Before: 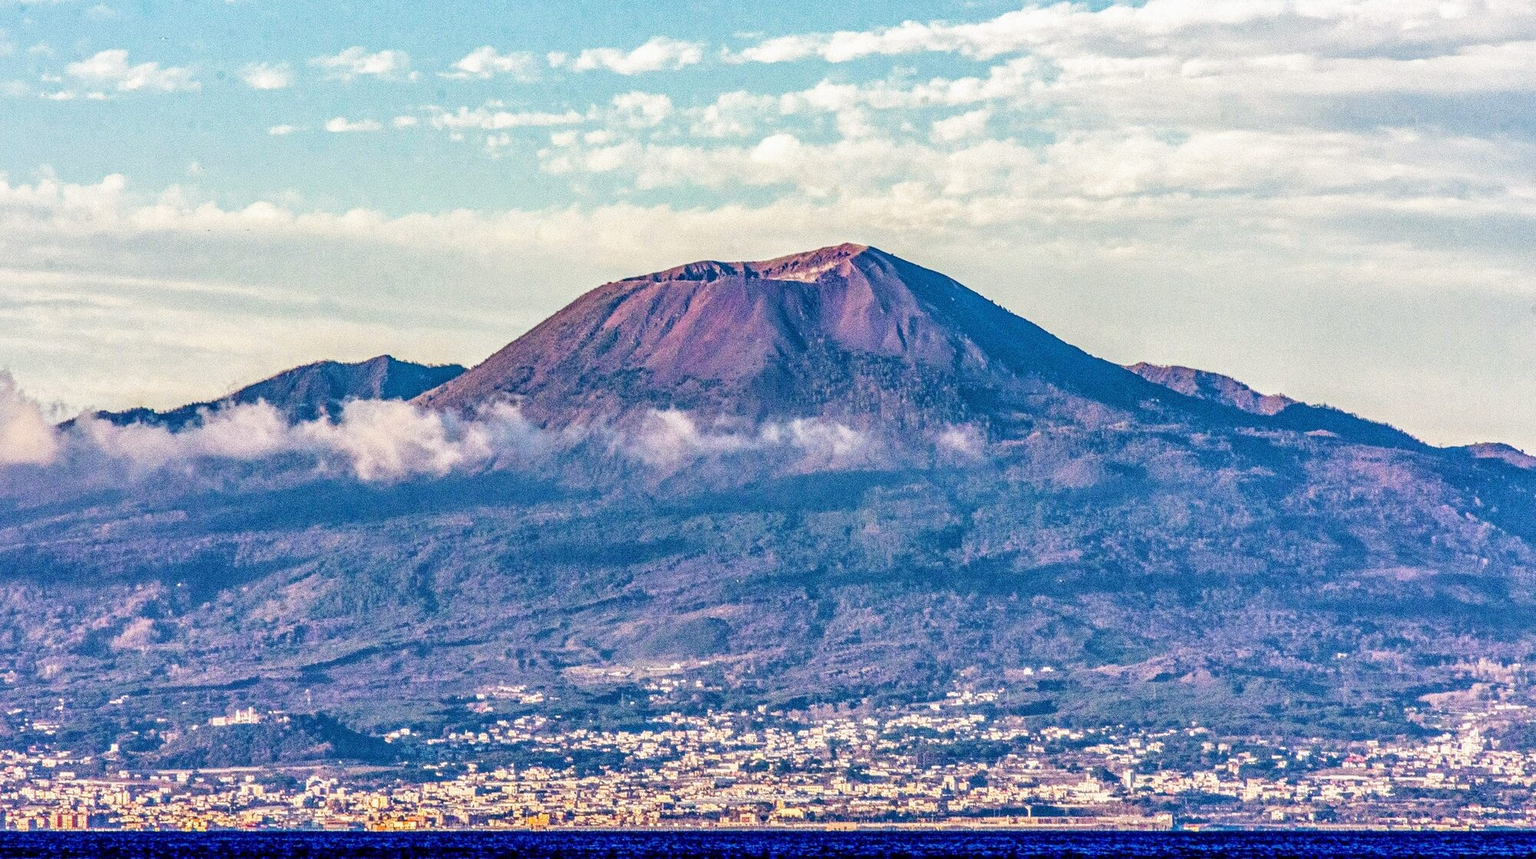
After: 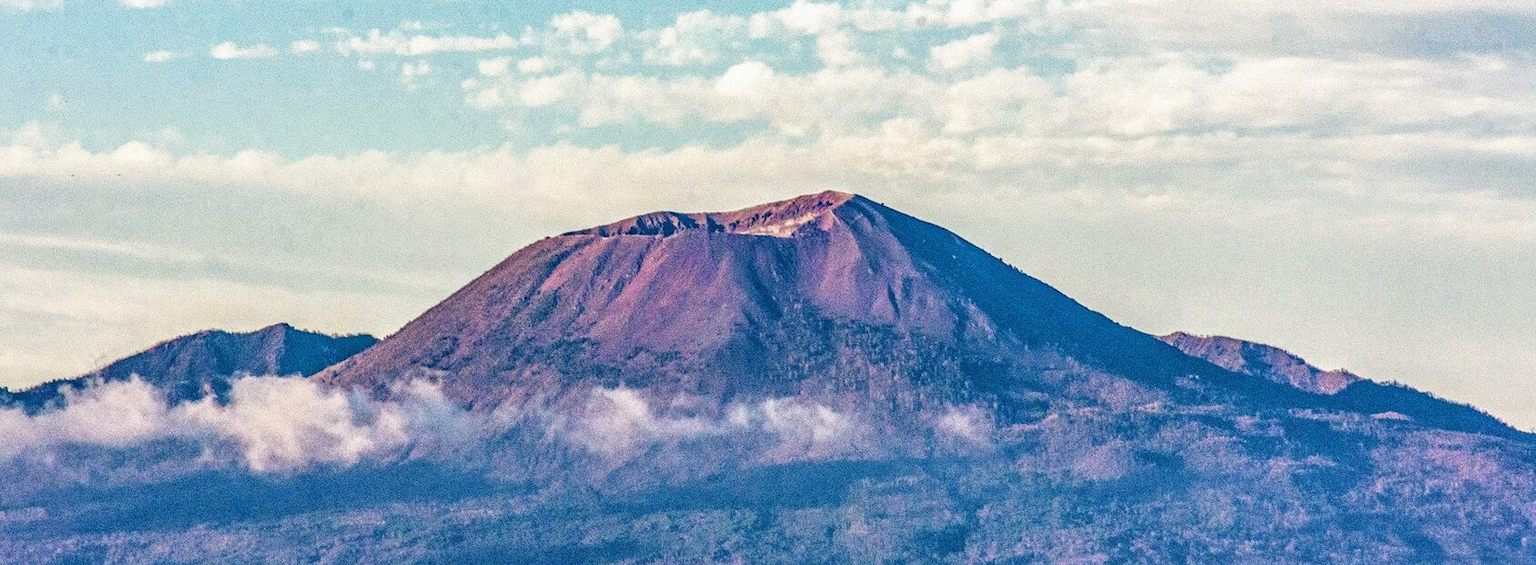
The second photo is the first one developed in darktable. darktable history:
crop and rotate: left 9.646%, top 9.666%, right 5.914%, bottom 34.62%
